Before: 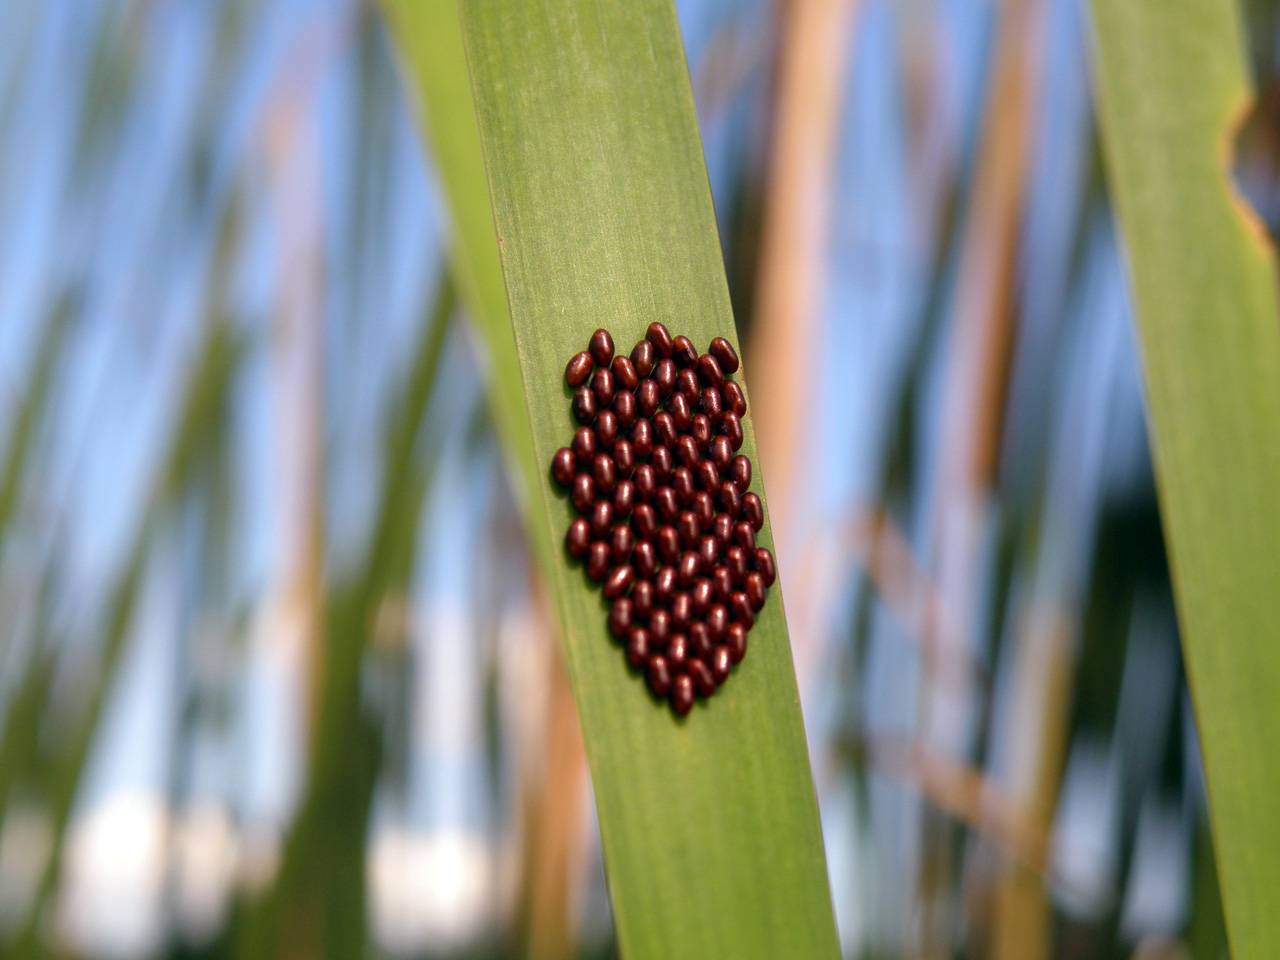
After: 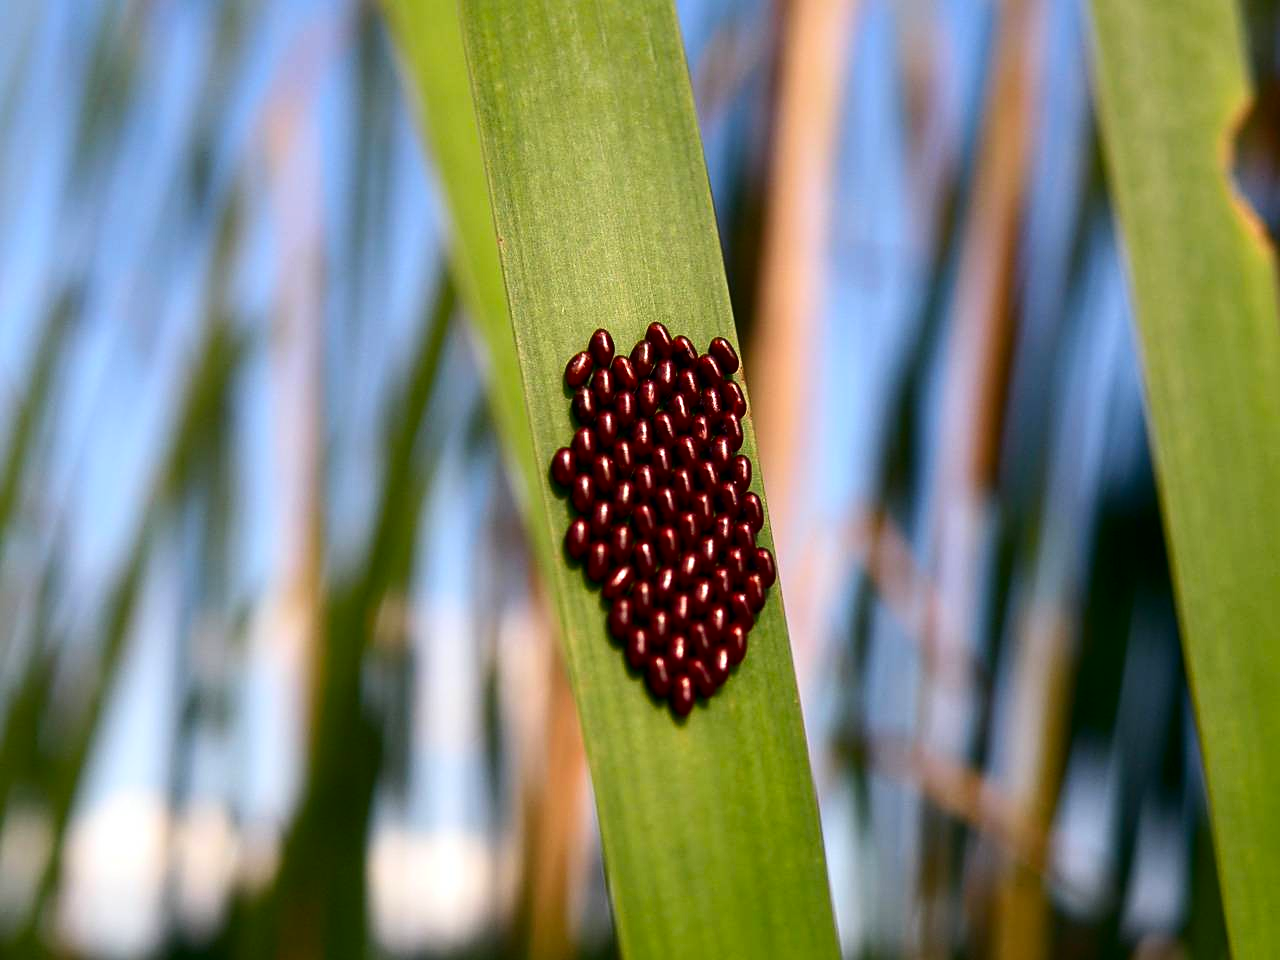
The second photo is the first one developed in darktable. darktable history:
contrast brightness saturation: contrast 0.21, brightness -0.11, saturation 0.21
sharpen: on, module defaults
